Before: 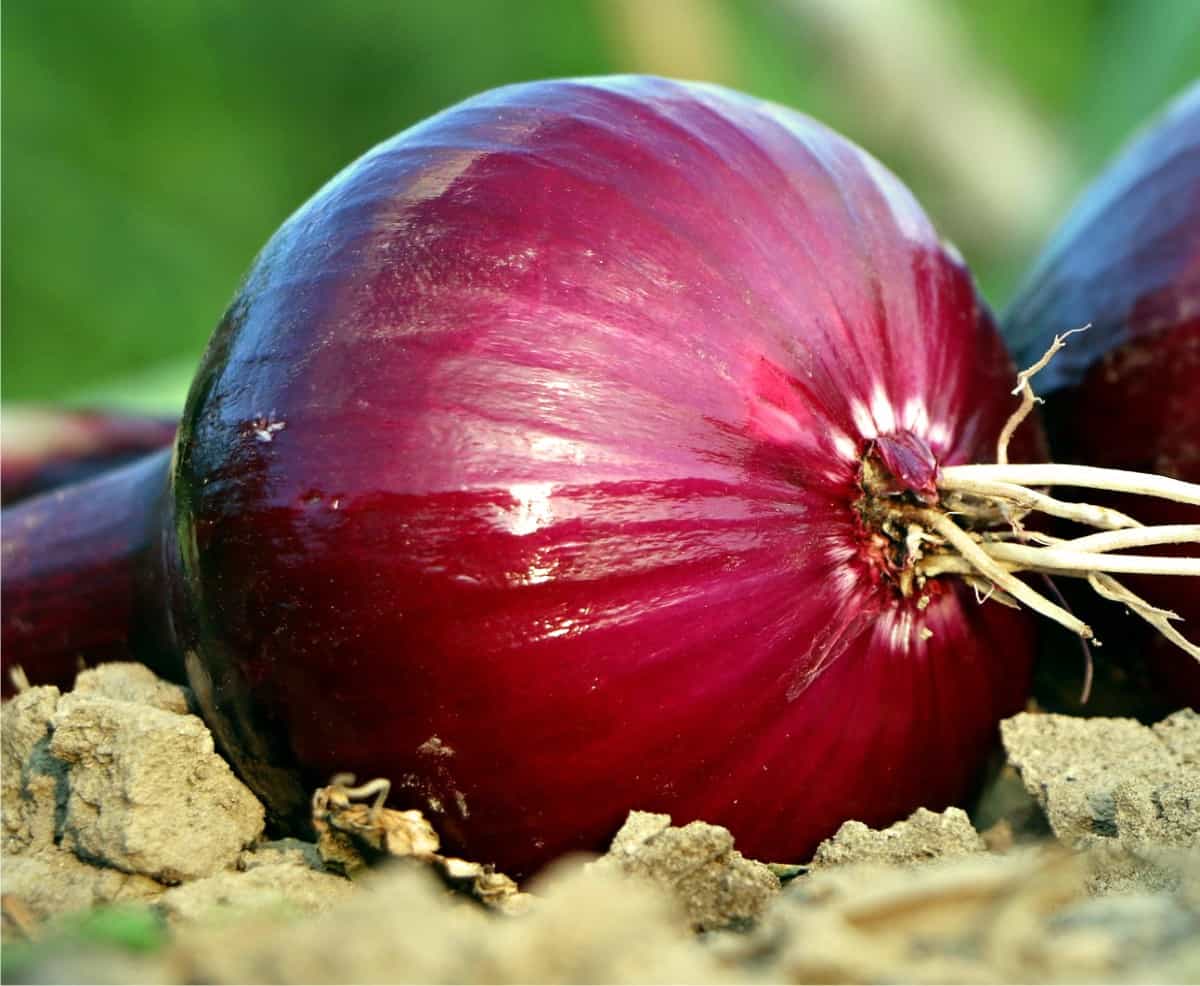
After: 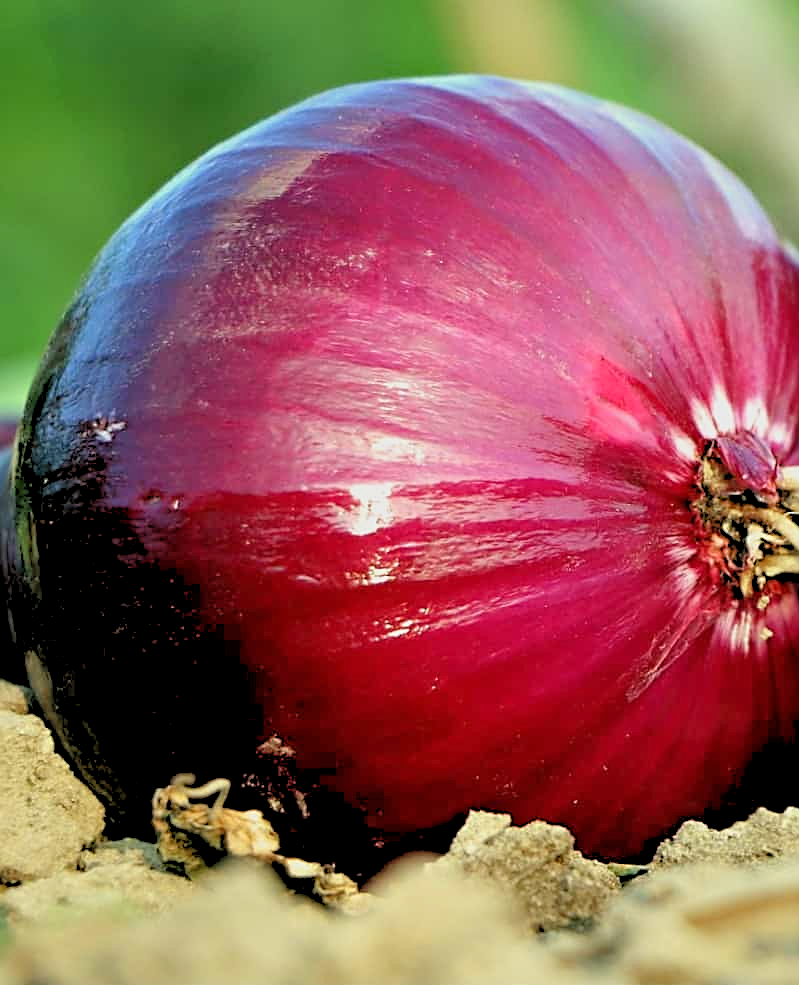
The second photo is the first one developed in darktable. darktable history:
sharpen: on, module defaults
crop and rotate: left 13.342%, right 19.991%
rgb levels: preserve colors sum RGB, levels [[0.038, 0.433, 0.934], [0, 0.5, 1], [0, 0.5, 1]]
